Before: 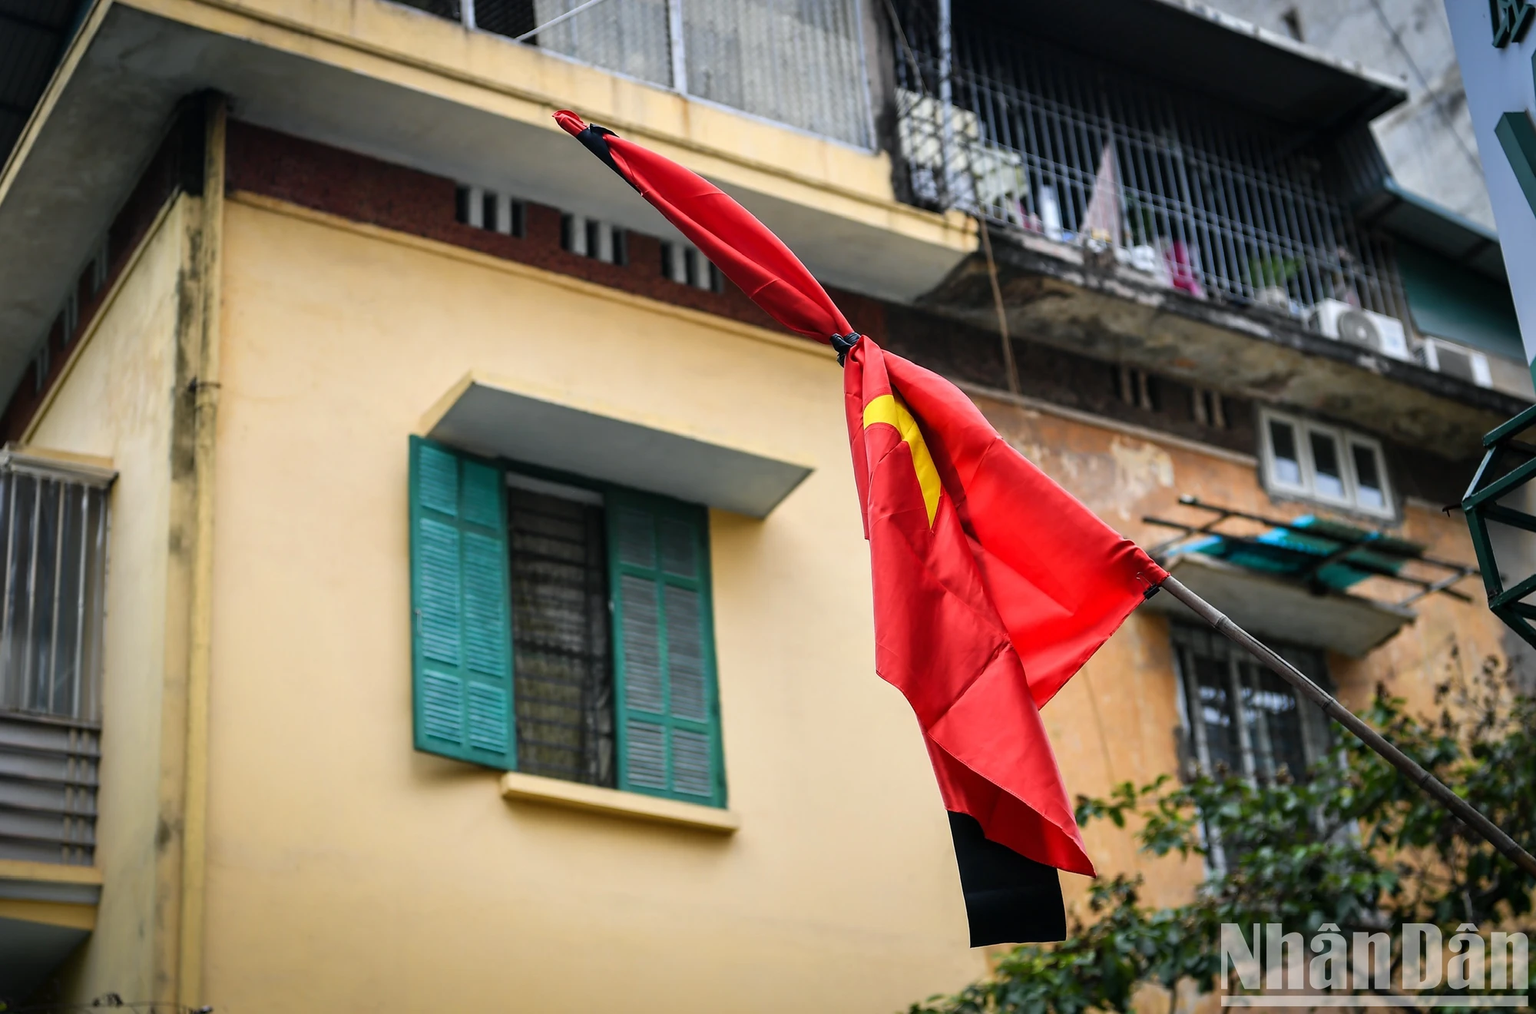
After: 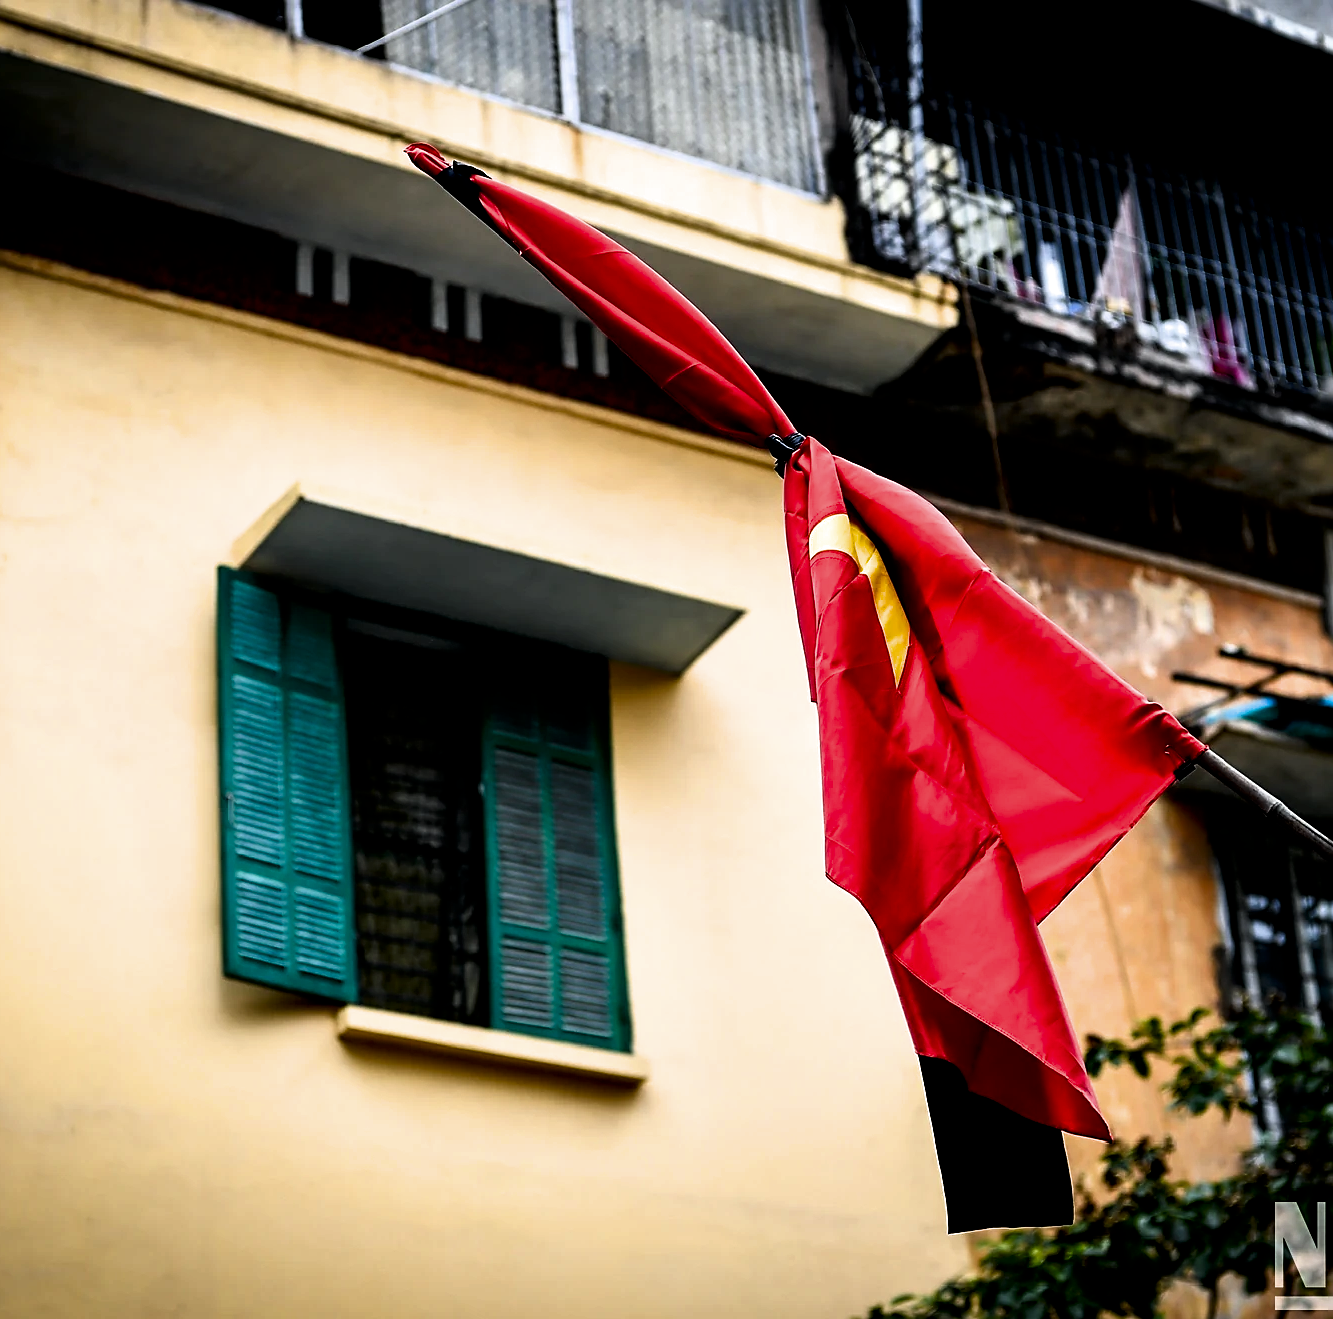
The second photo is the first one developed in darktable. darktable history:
sharpen: on, module defaults
crop and rotate: left 15.754%, right 17.579%
filmic rgb: black relative exposure -3.63 EV, white relative exposure 2.16 EV, hardness 3.62
contrast brightness saturation: brightness -0.25, saturation 0.2
